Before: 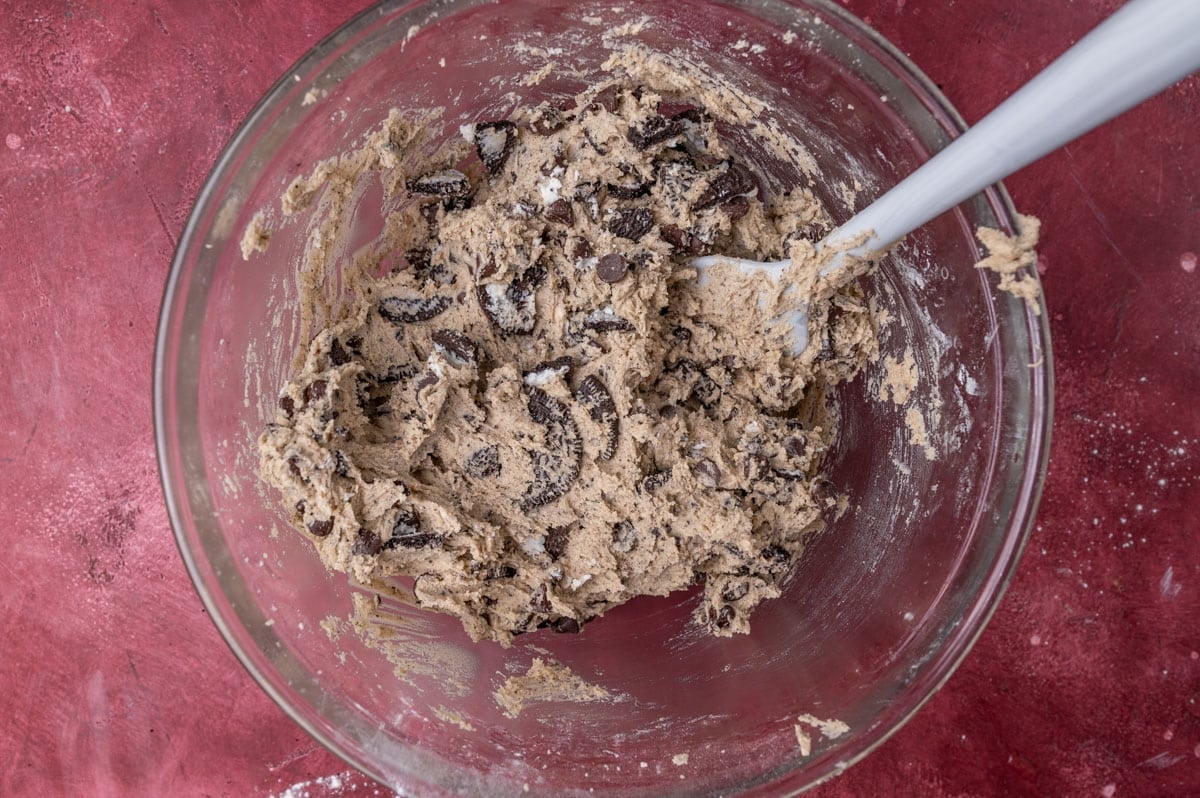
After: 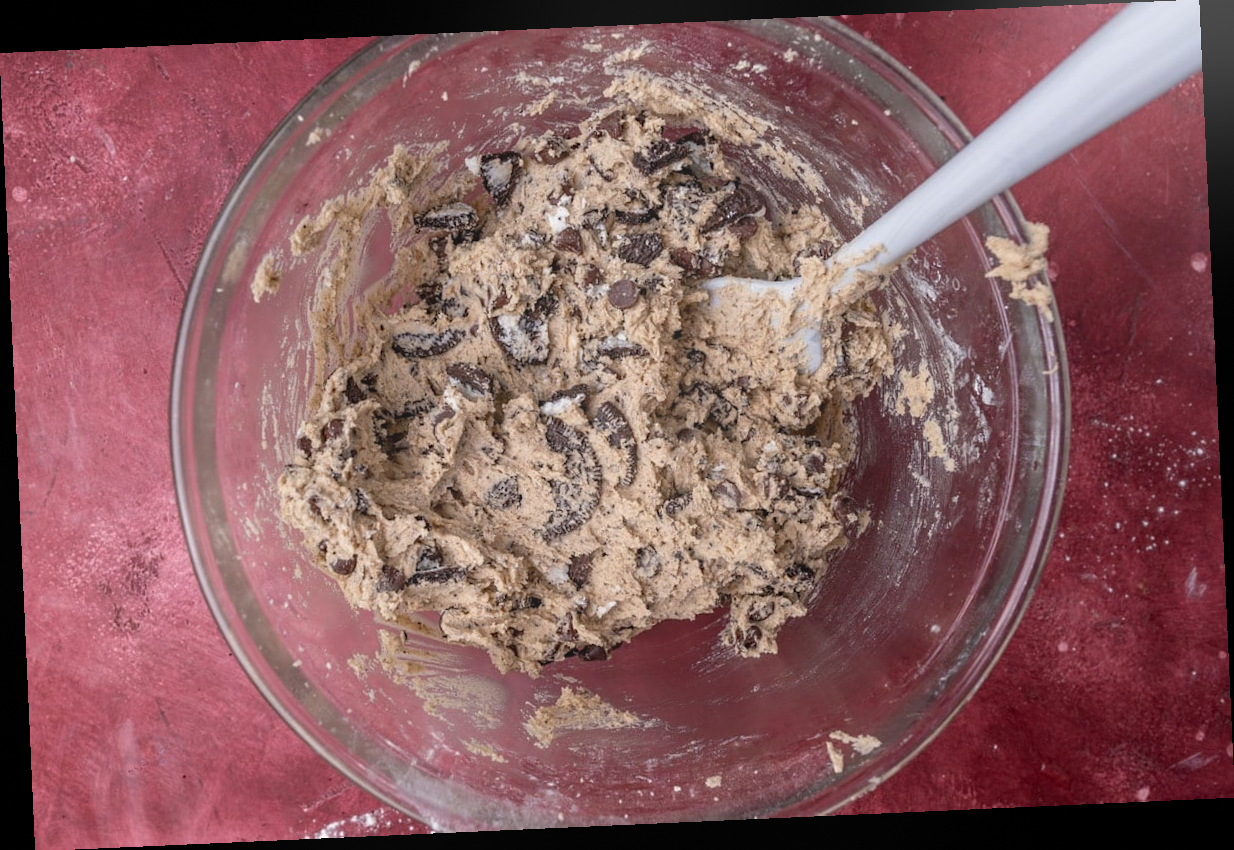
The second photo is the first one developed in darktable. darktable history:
rotate and perspective: rotation -2.56°, automatic cropping off
sharpen: radius 5.325, amount 0.312, threshold 26.433
grain: coarseness 0.81 ISO, strength 1.34%, mid-tones bias 0%
bloom: threshold 82.5%, strength 16.25%
